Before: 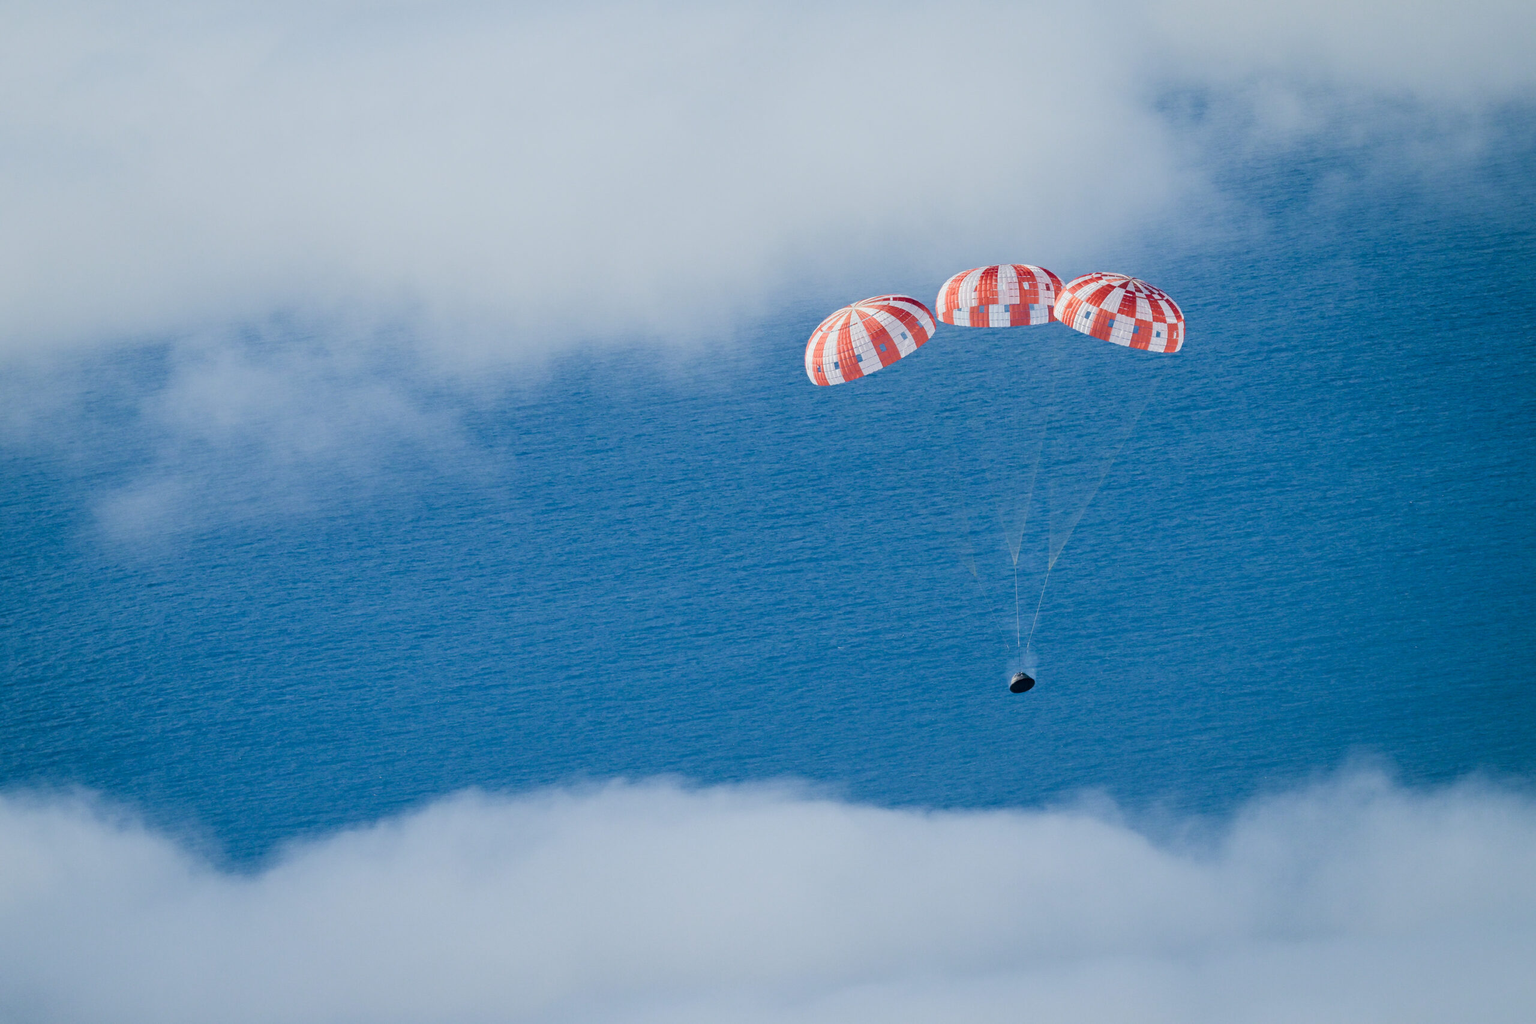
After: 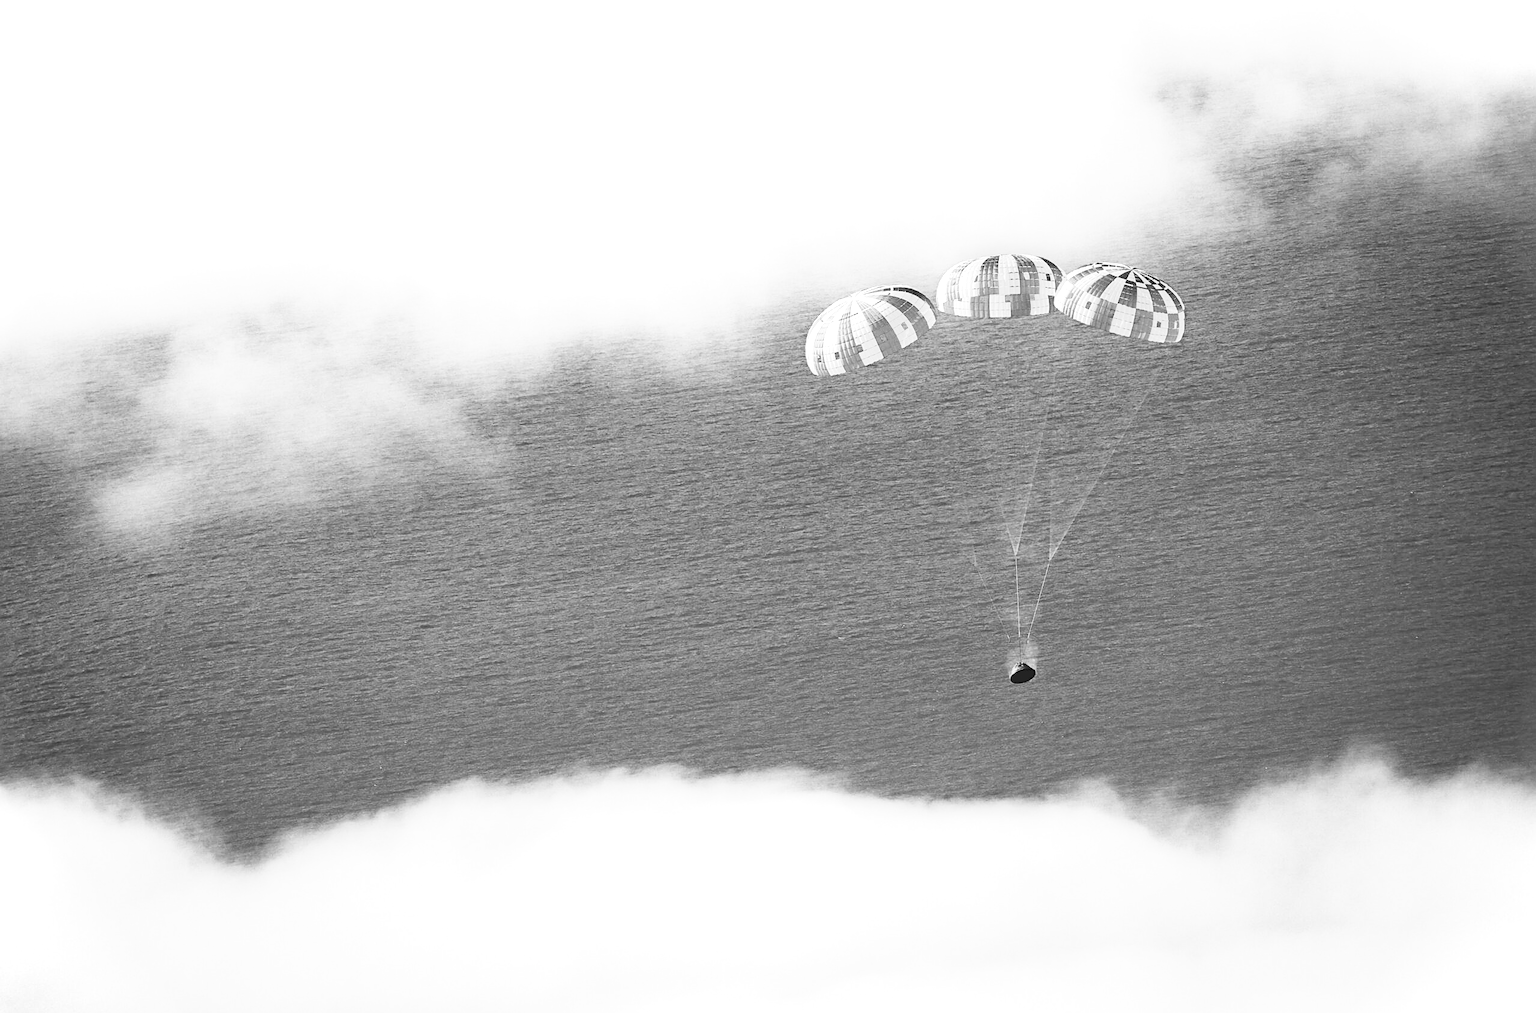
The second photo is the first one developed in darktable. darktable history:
vignetting: fall-off start 100%, brightness 0.3, saturation 0
contrast brightness saturation: contrast 0.07, brightness -0.14, saturation 0.11
monochrome: a -4.13, b 5.16, size 1
crop: top 1.049%, right 0.001%
tone curve: curves: ch0 [(0, 0) (0.003, 0.142) (0.011, 0.142) (0.025, 0.147) (0.044, 0.147) (0.069, 0.152) (0.1, 0.16) (0.136, 0.172) (0.177, 0.193) (0.224, 0.221) (0.277, 0.264) (0.335, 0.322) (0.399, 0.399) (0.468, 0.49) (0.543, 0.593) (0.623, 0.723) (0.709, 0.841) (0.801, 0.925) (0.898, 0.976) (1, 1)], preserve colors none
sharpen: on, module defaults
exposure: black level correction 0, exposure 1.125 EV, compensate exposure bias true, compensate highlight preservation false
